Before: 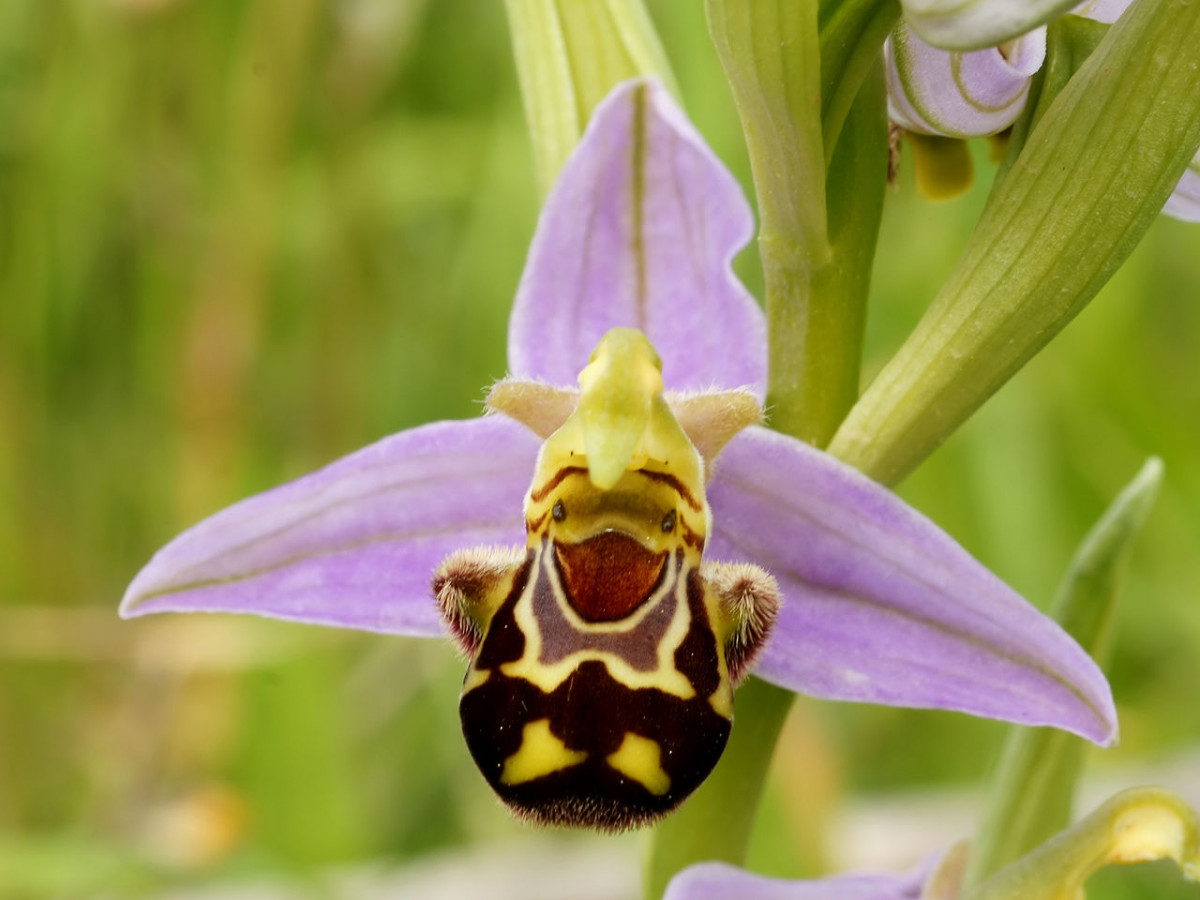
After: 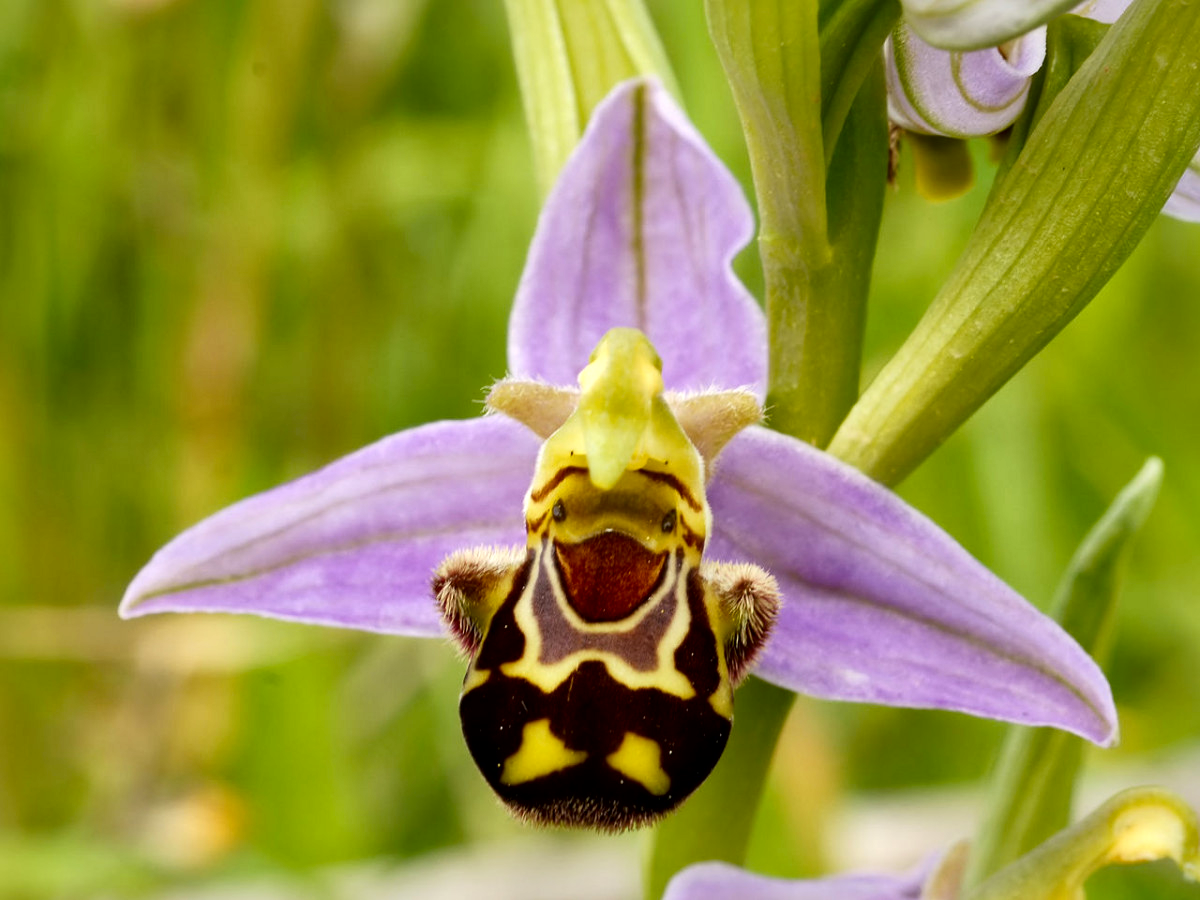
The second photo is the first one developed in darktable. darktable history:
local contrast: mode bilateral grid, contrast 25, coarseness 60, detail 151%, midtone range 0.2
color balance rgb: perceptual saturation grading › global saturation 10%, global vibrance 10%
